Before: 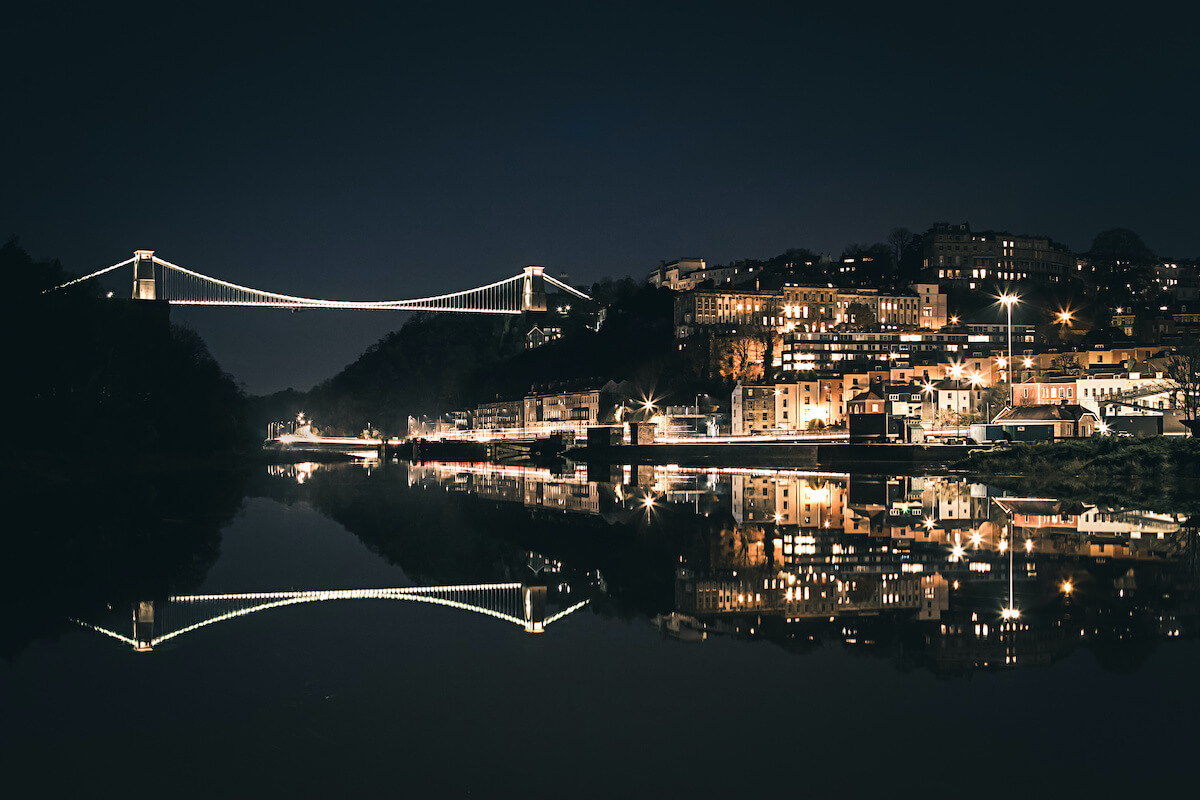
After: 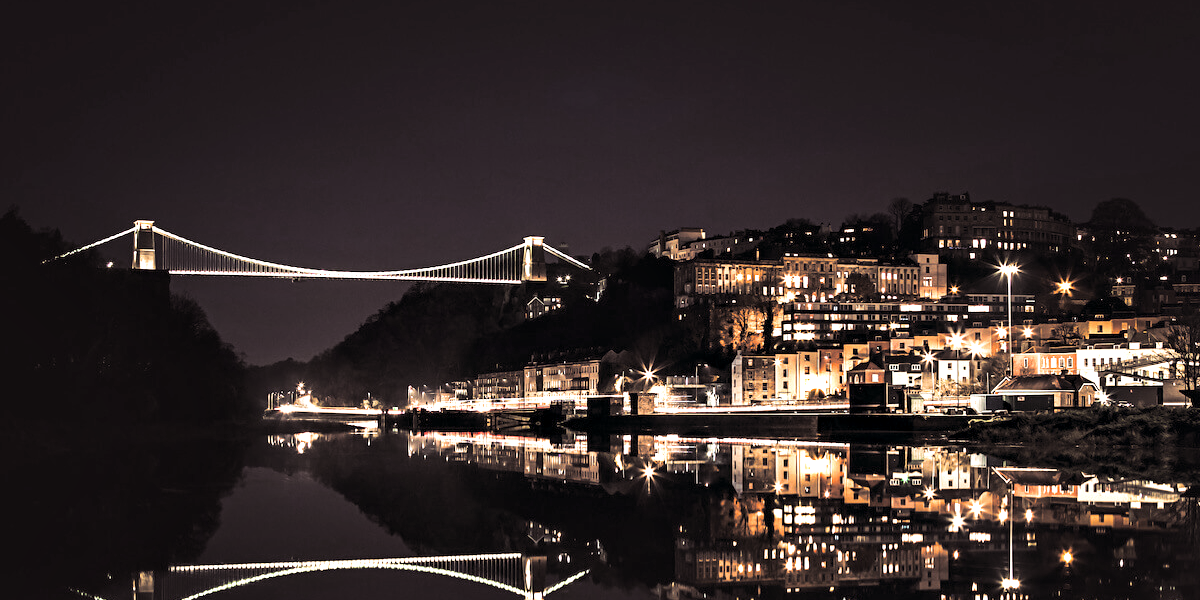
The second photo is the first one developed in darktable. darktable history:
tone equalizer: on, module defaults
split-toning: shadows › saturation 0.24, highlights › hue 54°, highlights › saturation 0.24
contrast equalizer: octaves 7, y [[0.528, 0.548, 0.563, 0.562, 0.546, 0.526], [0.55 ×6], [0 ×6], [0 ×6], [0 ×6]]
crop: top 3.857%, bottom 21.132%
